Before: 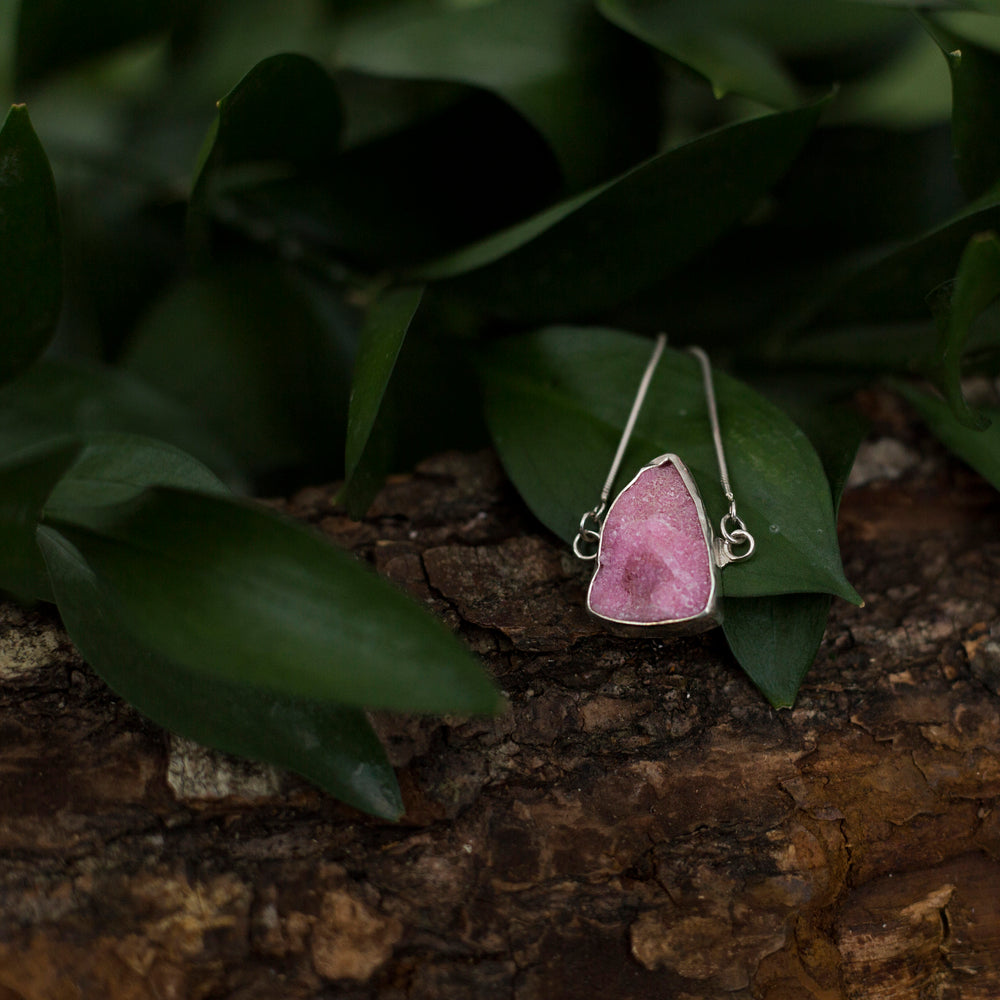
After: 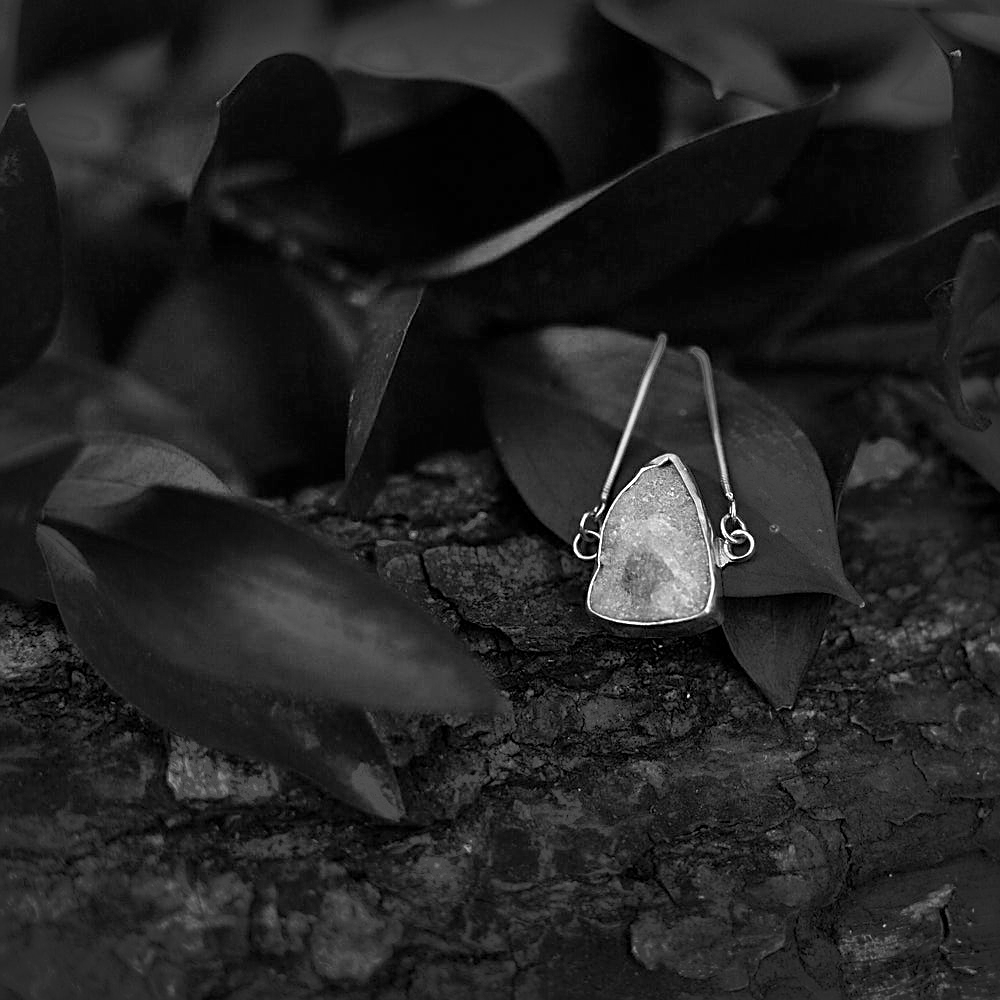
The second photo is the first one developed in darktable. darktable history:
white balance: red 0.766, blue 1.537
shadows and highlights: shadows 62.66, white point adjustment 0.37, highlights -34.44, compress 83.82%
sharpen: on, module defaults
color calibration: output gray [0.253, 0.26, 0.487, 0], gray › normalize channels true, illuminant same as pipeline (D50), adaptation XYZ, x 0.346, y 0.359, gamut compression 0
color zones: curves: ch0 [(0.25, 0.5) (0.423, 0.5) (0.443, 0.5) (0.521, 0.756) (0.568, 0.5) (0.576, 0.5) (0.75, 0.5)]; ch1 [(0.25, 0.5) (0.423, 0.5) (0.443, 0.5) (0.539, 0.873) (0.624, 0.565) (0.631, 0.5) (0.75, 0.5)]
